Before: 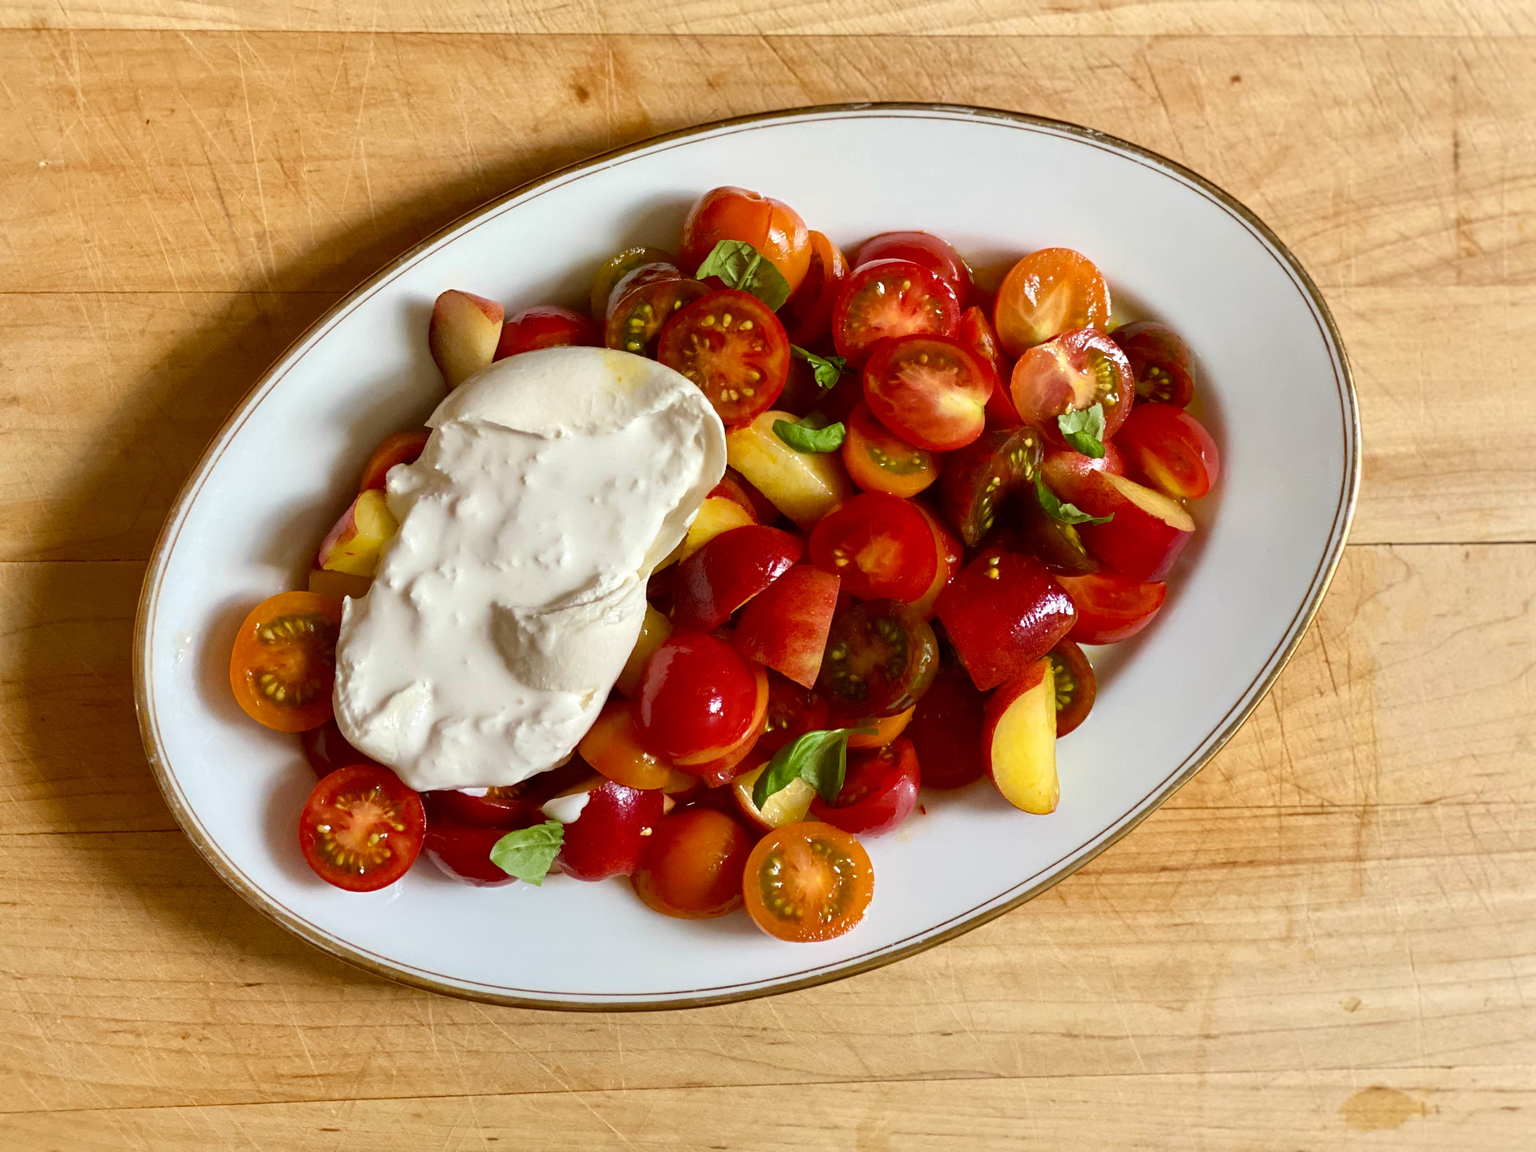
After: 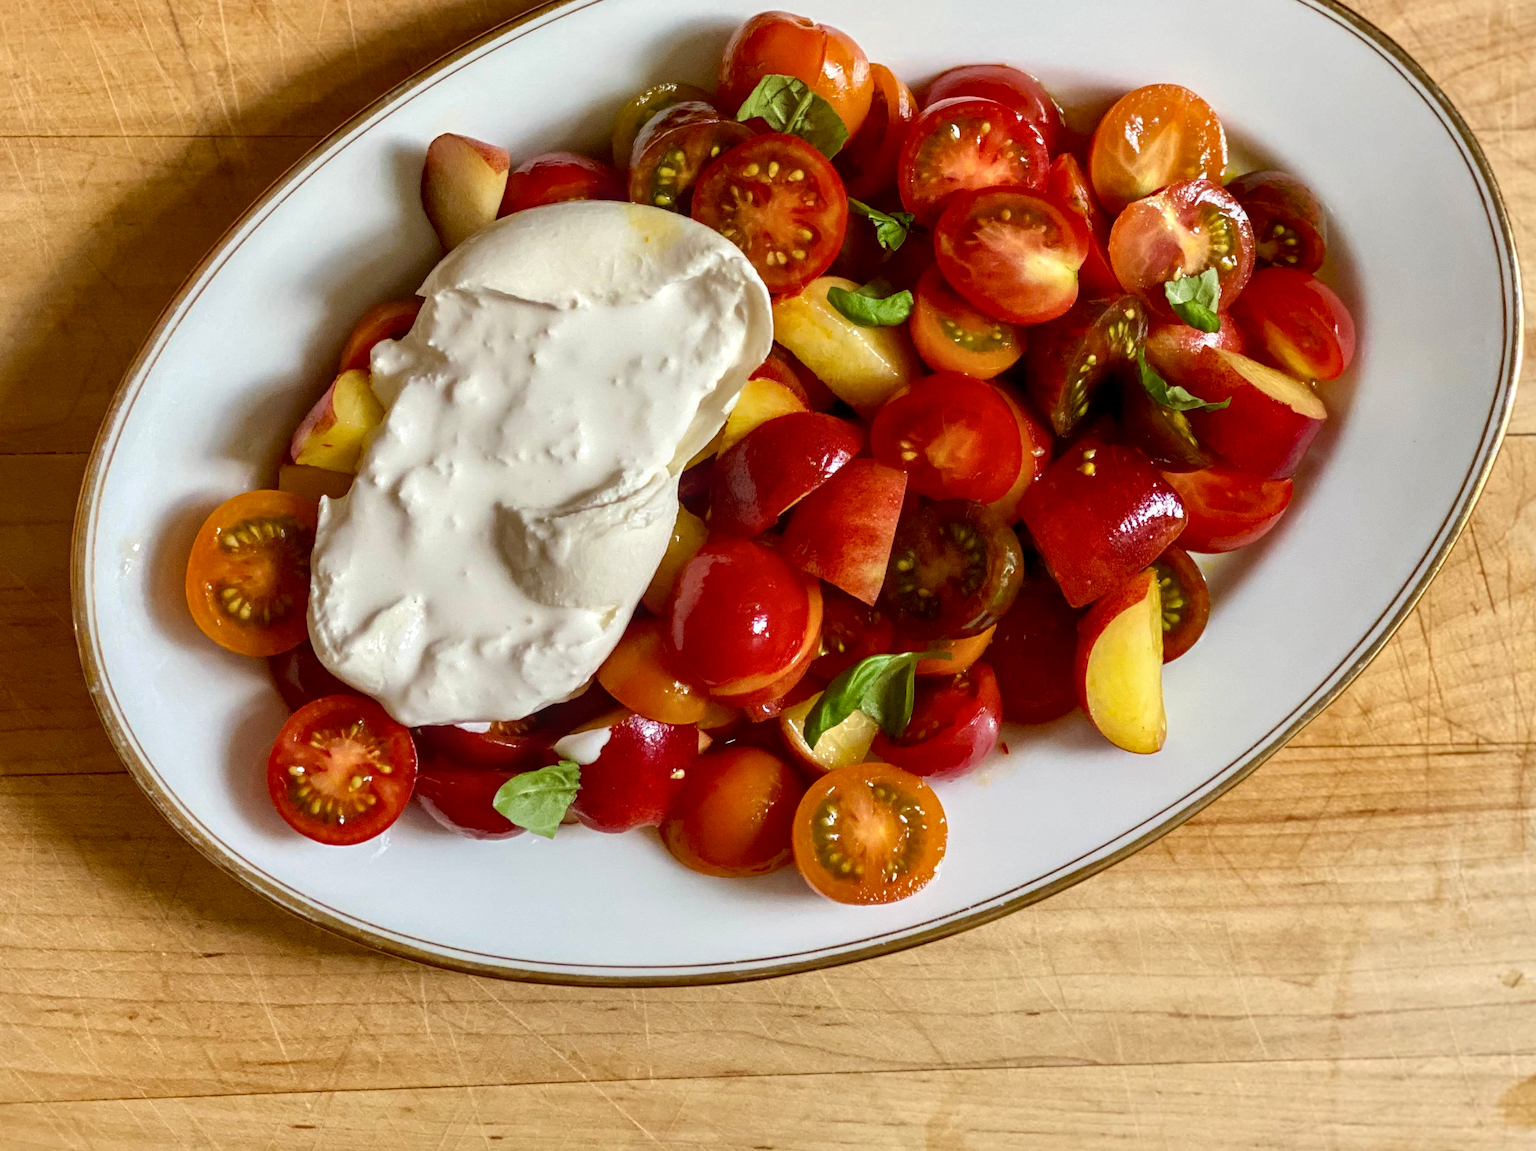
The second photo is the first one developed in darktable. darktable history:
exposure: black level correction 0.002, compensate highlight preservation false
crop and rotate: left 4.765%, top 15.438%, right 10.659%
local contrast: on, module defaults
